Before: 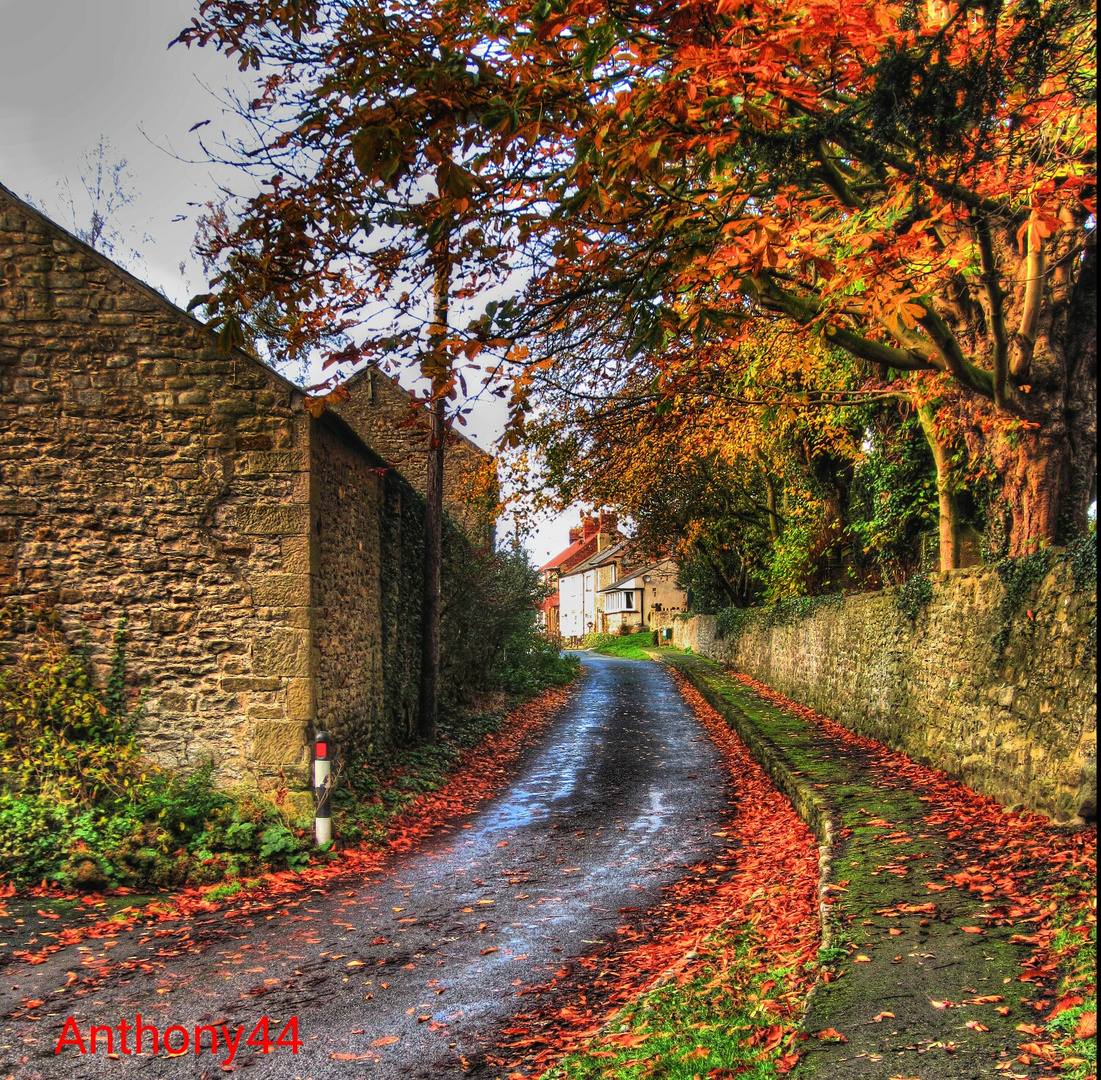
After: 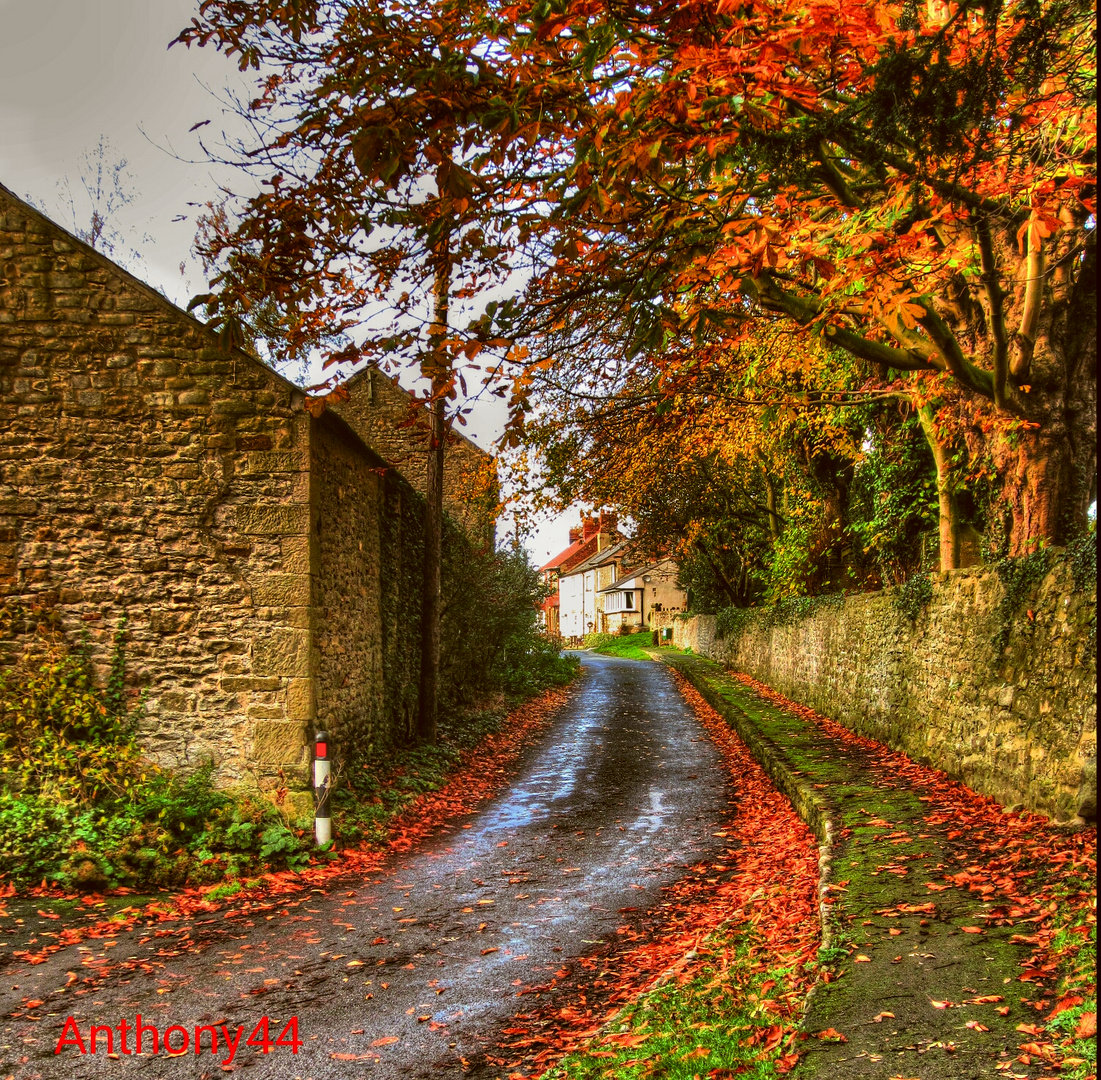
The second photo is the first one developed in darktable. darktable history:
color correction: highlights a* -0.604, highlights b* 0.171, shadows a* 4.67, shadows b* 20.36
